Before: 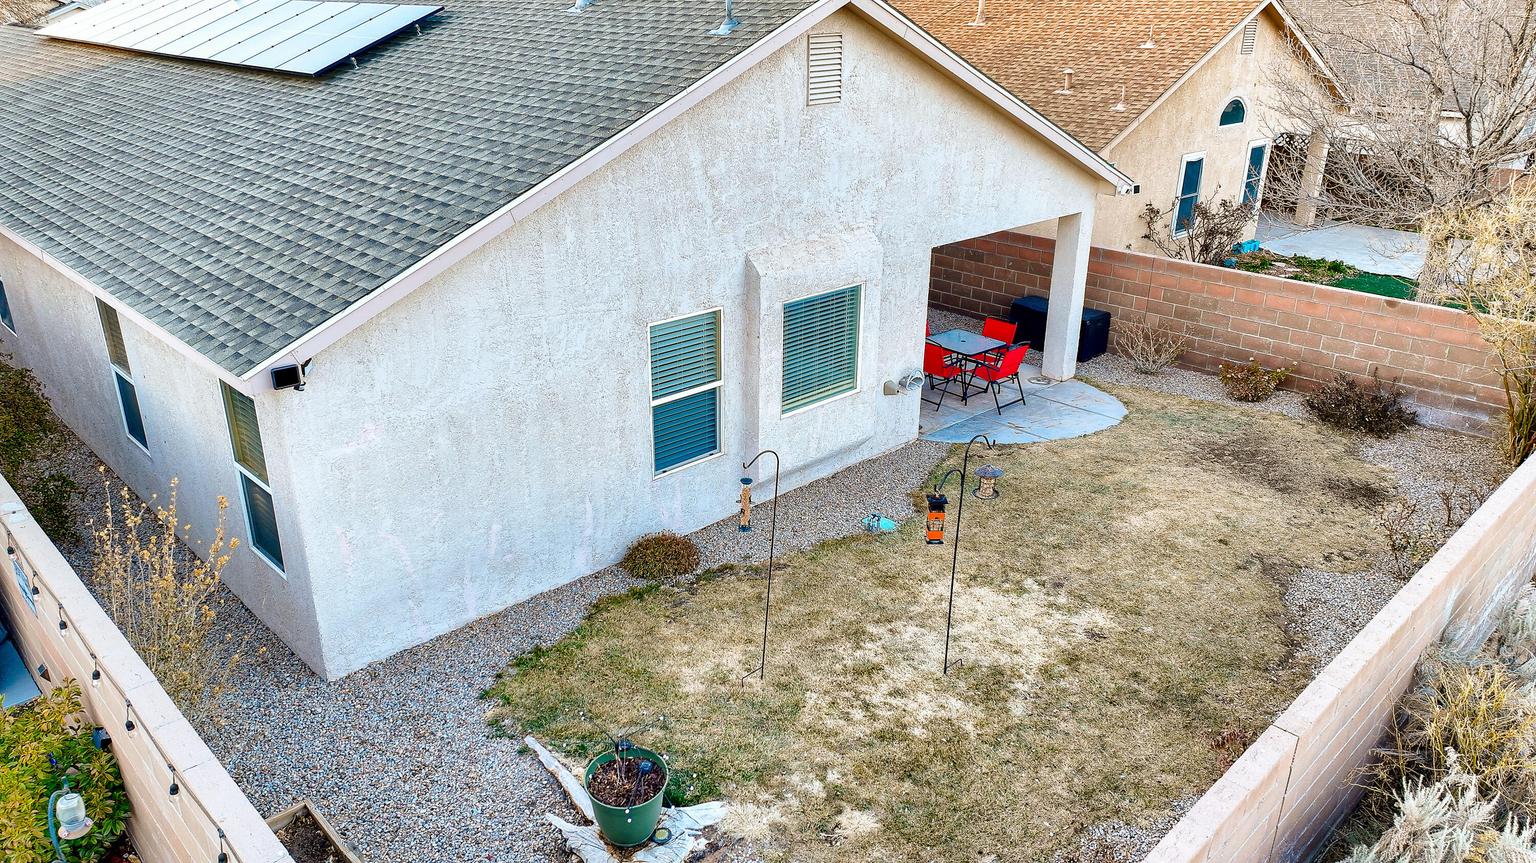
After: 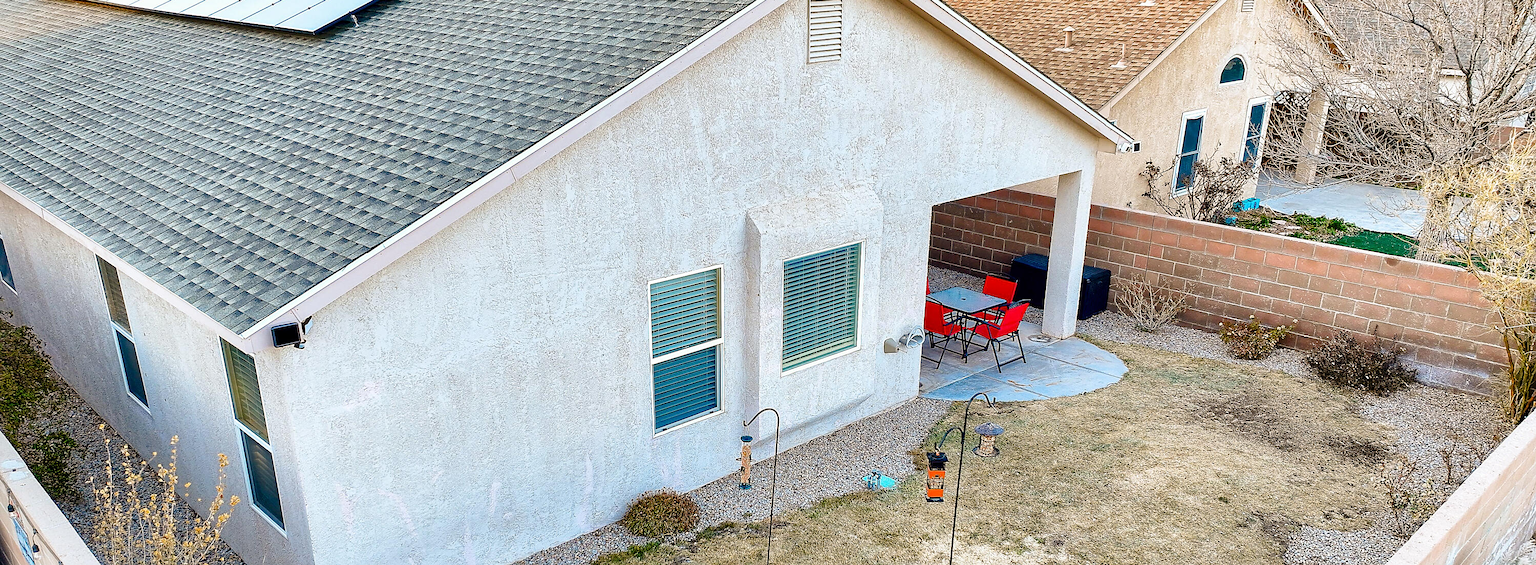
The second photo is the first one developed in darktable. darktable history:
crop and rotate: top 4.948%, bottom 29.458%
sharpen: amount 0.215
